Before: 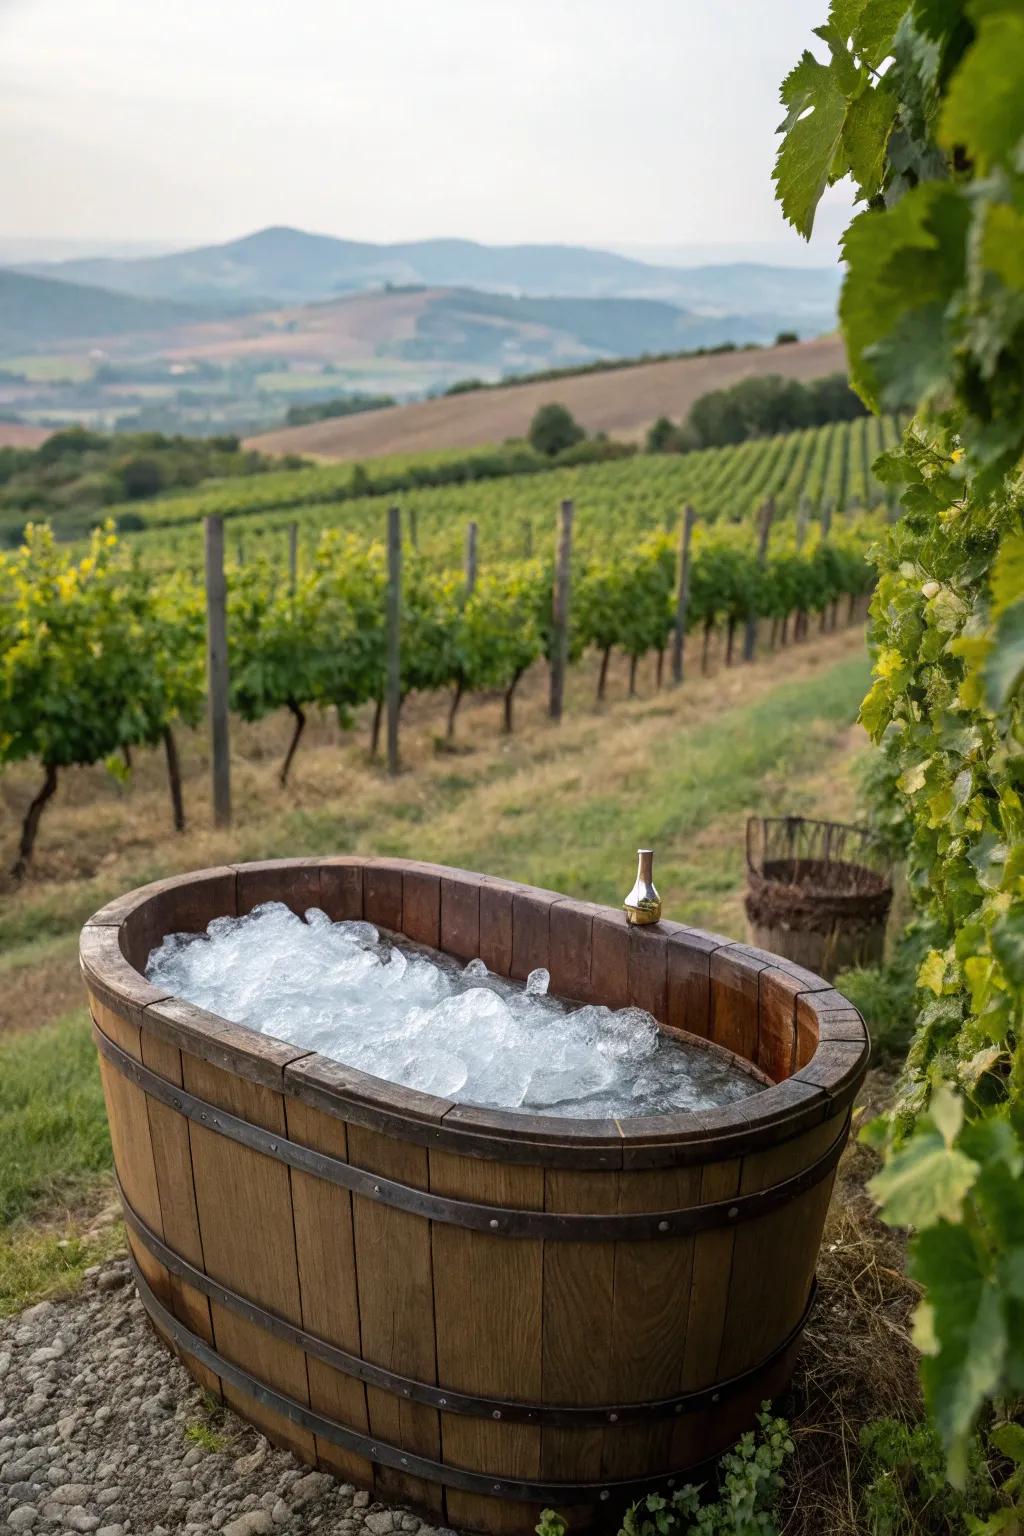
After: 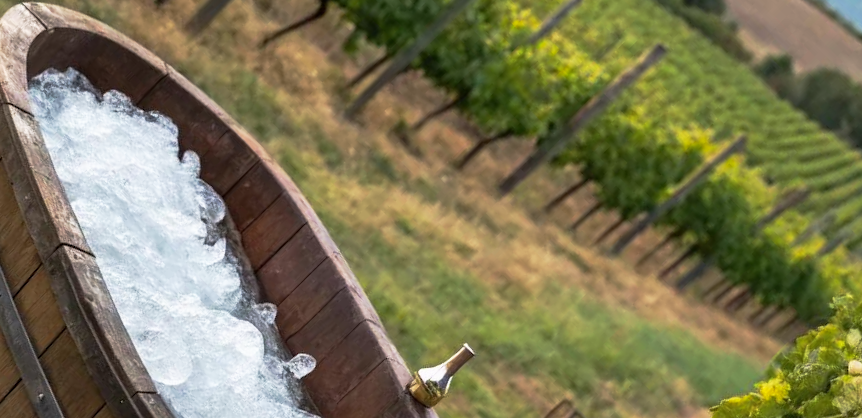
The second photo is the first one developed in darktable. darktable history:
base curve: curves: ch0 [(0, 0) (0.257, 0.25) (0.482, 0.586) (0.757, 0.871) (1, 1)], preserve colors none
exposure: exposure -0.054 EV, compensate highlight preservation false
crop and rotate: angle -45.25°, top 16.262%, right 0.859%, bottom 11.626%
tone equalizer: on, module defaults
